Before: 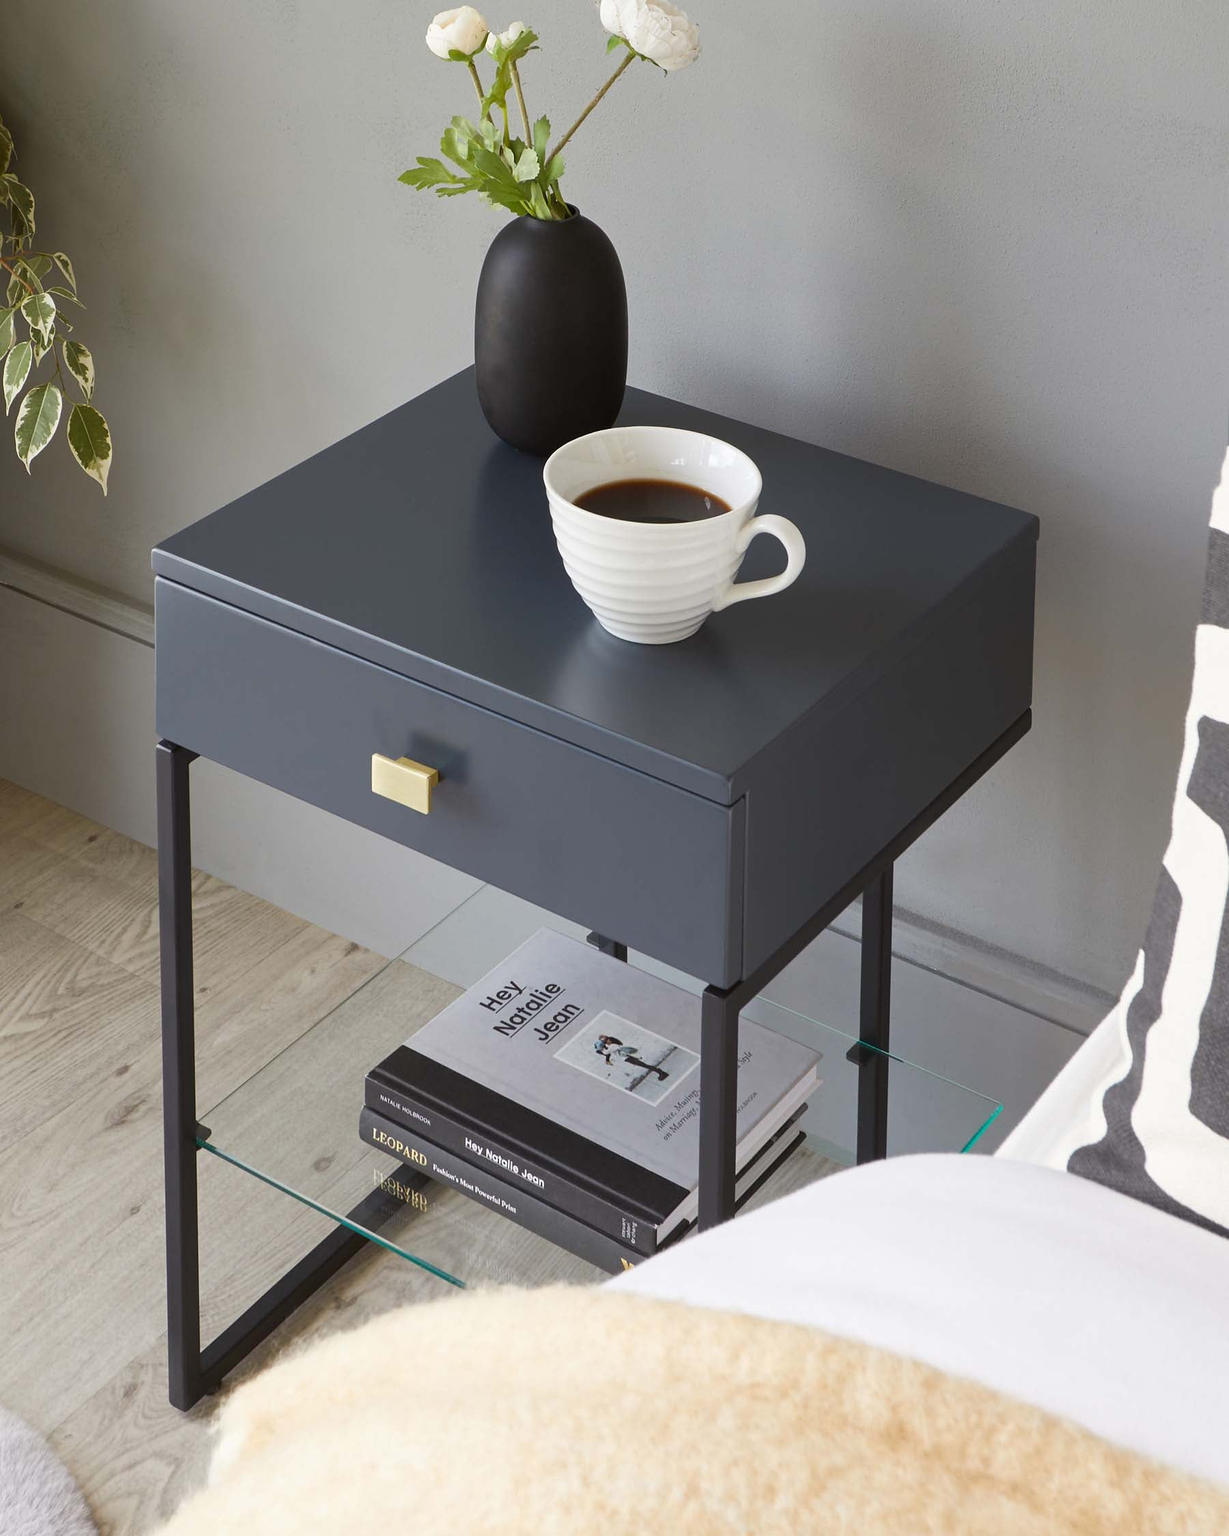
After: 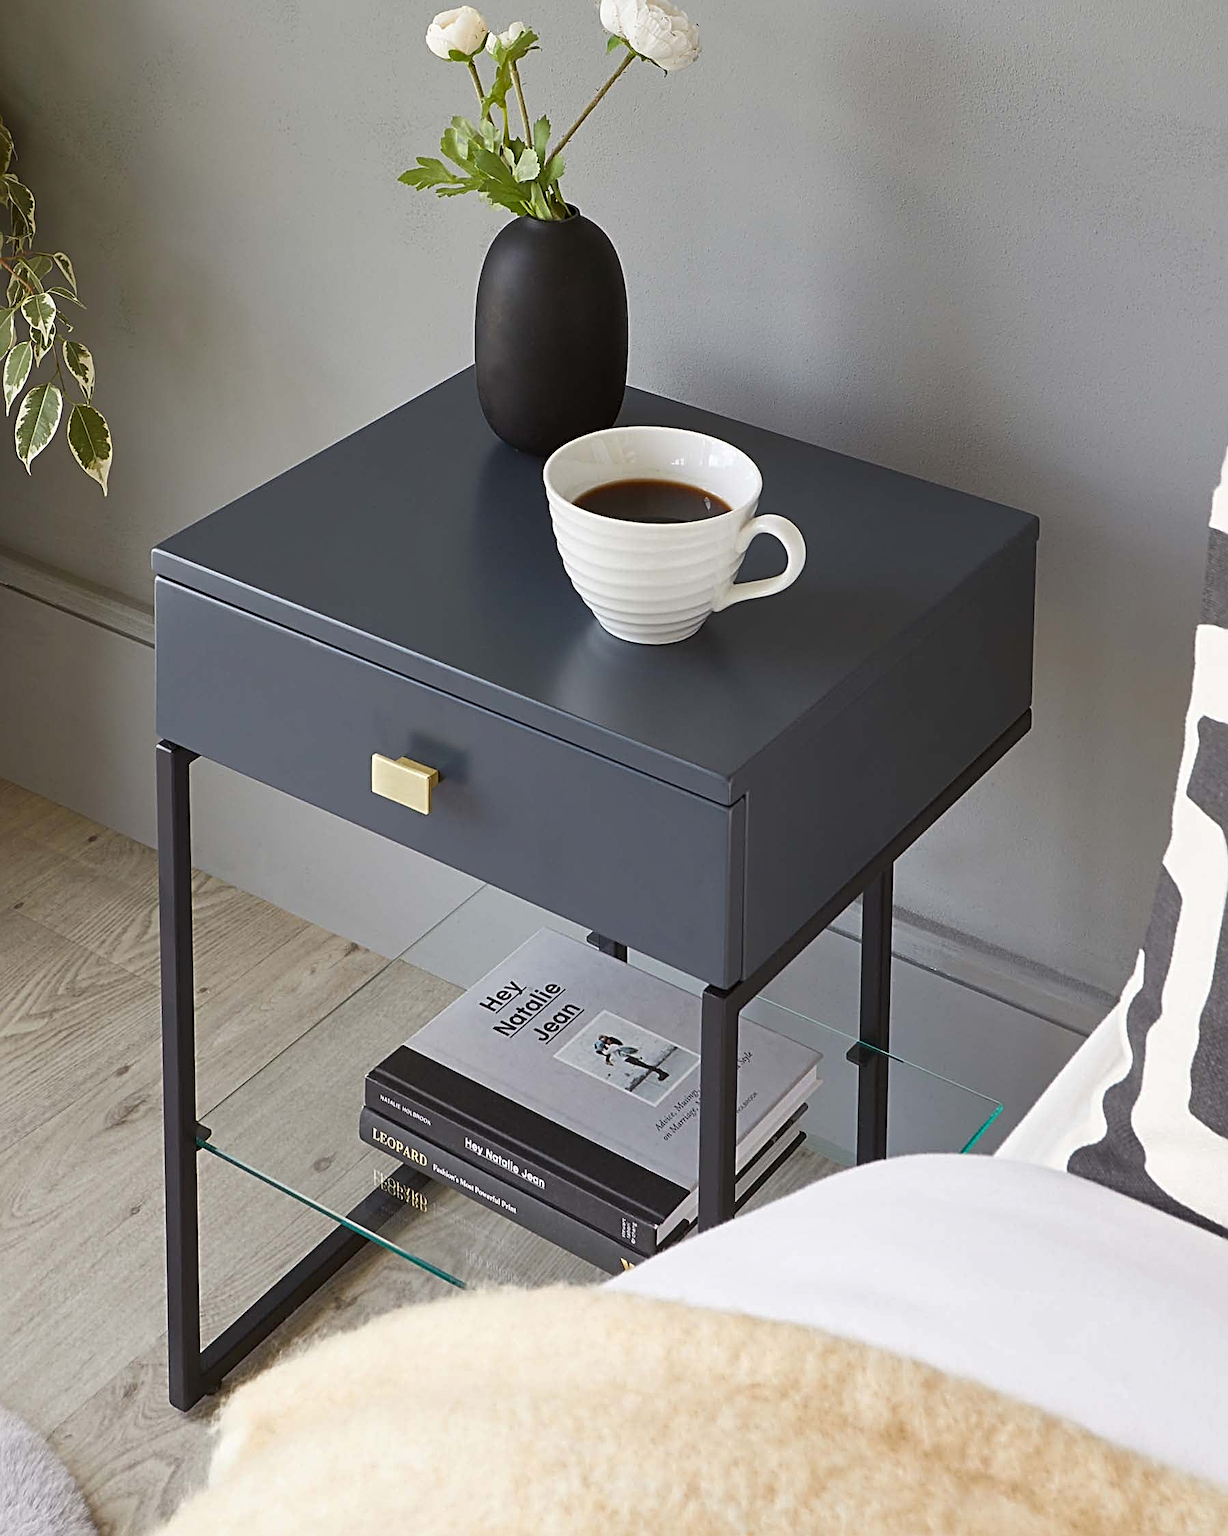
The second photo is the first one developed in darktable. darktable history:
shadows and highlights: shadows 29.61, highlights -30.47, low approximation 0.01, soften with gaussian
base curve: curves: ch0 [(0, 0) (0.303, 0.277) (1, 1)]
sharpen: radius 3.025, amount 0.757
